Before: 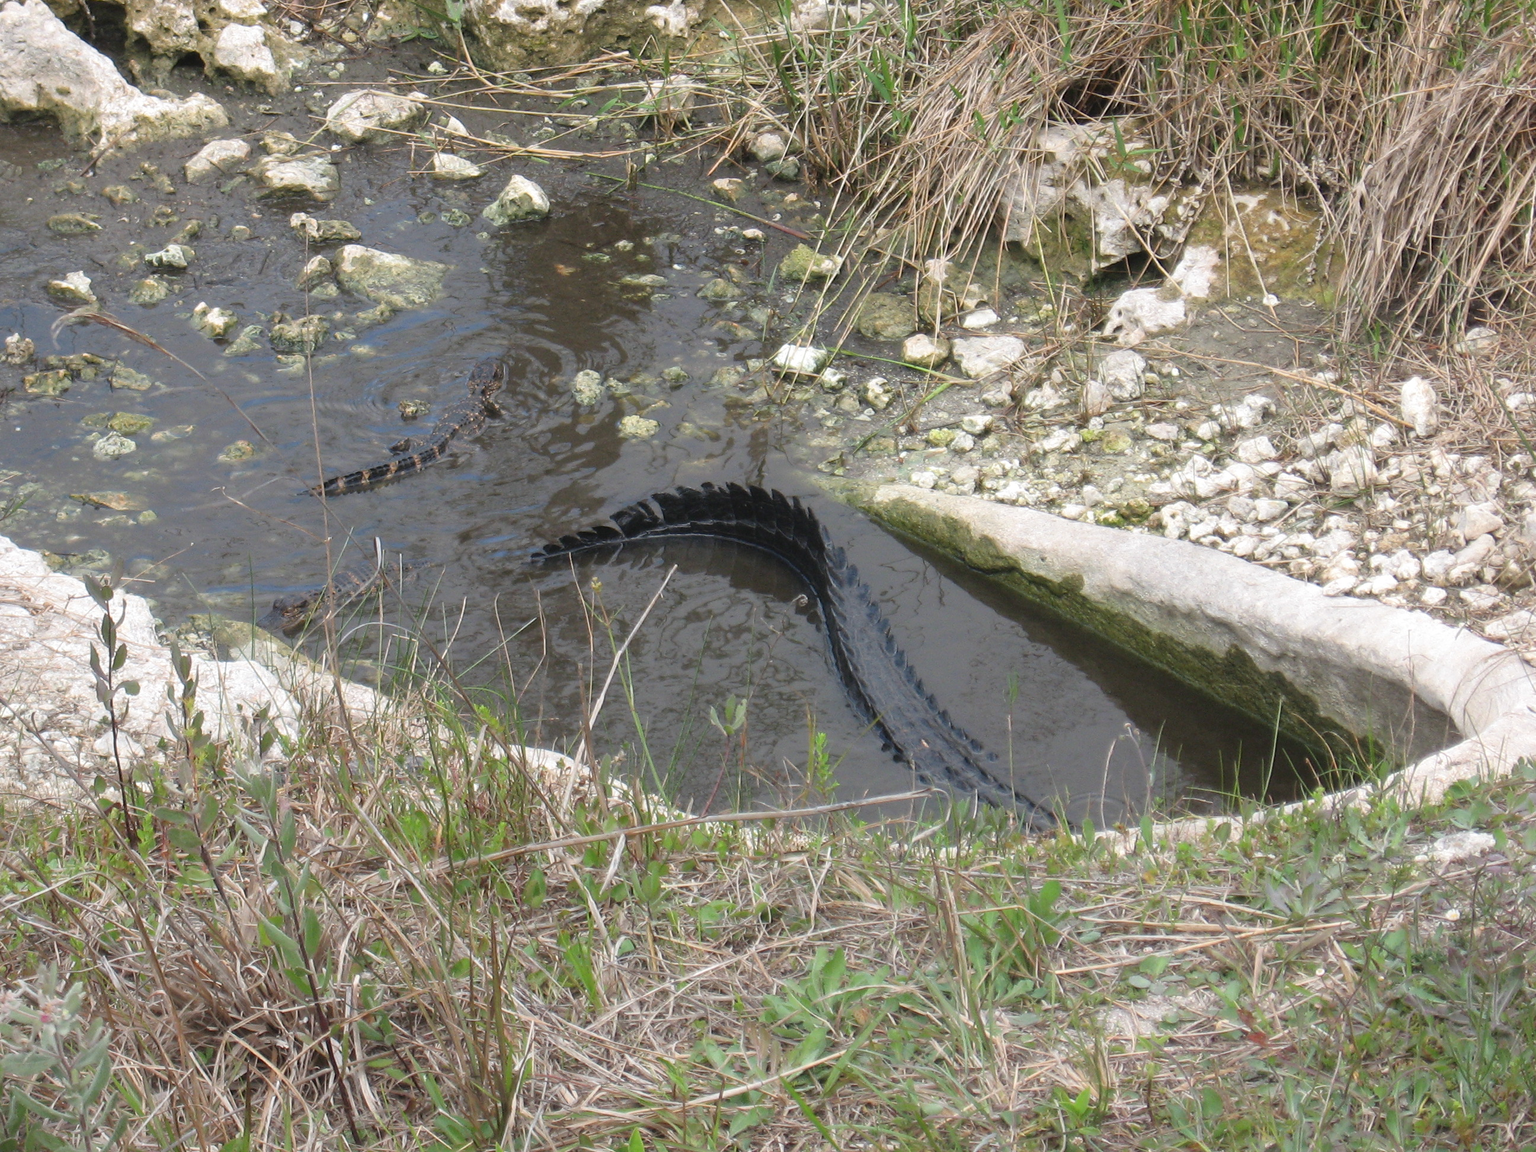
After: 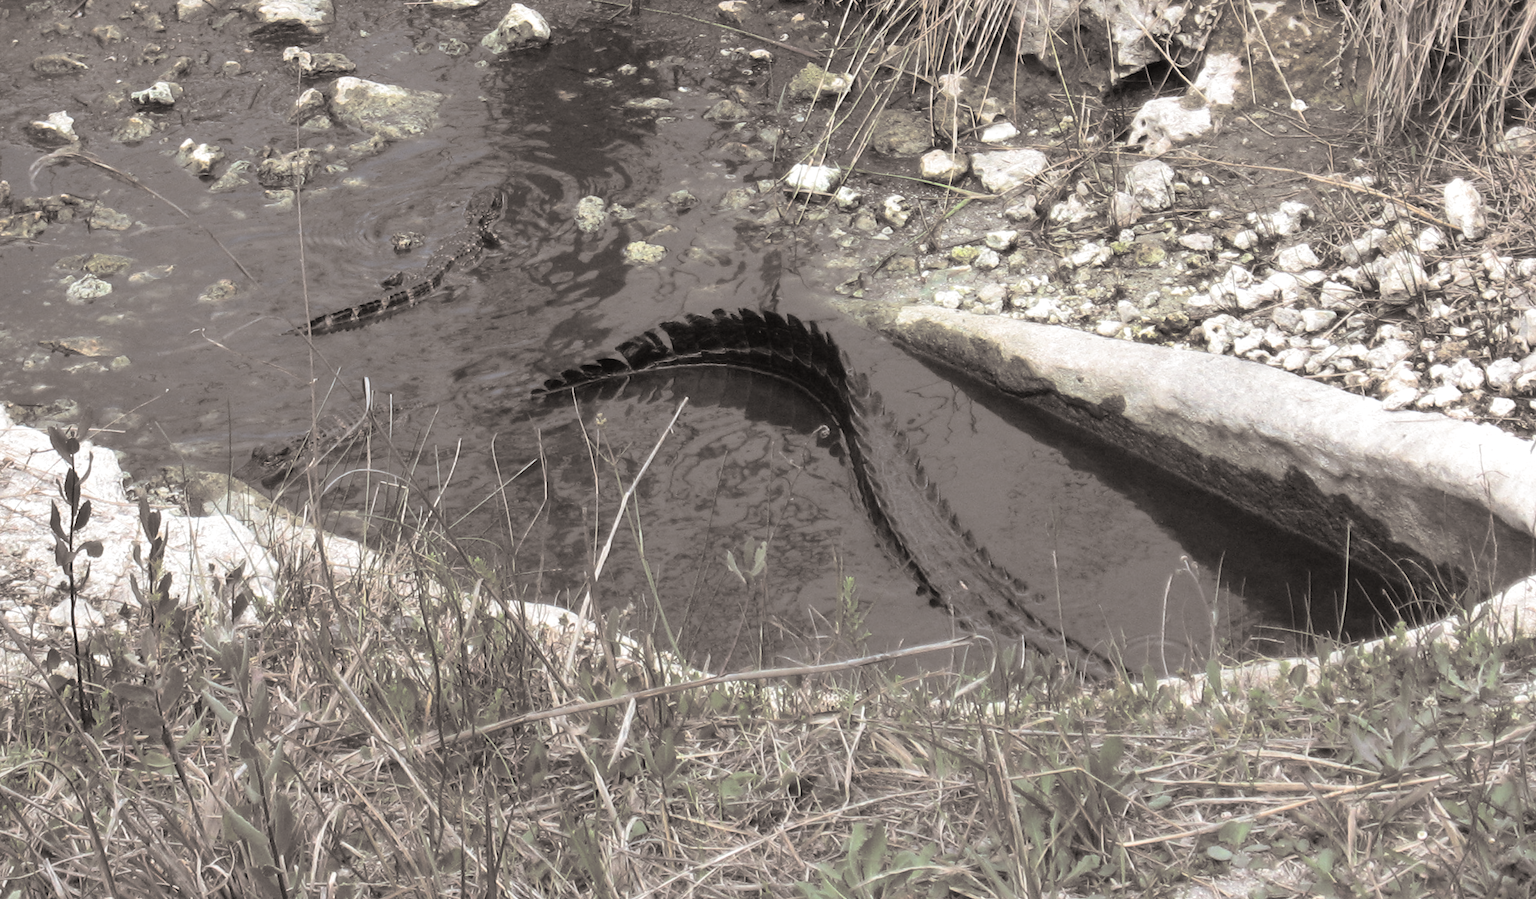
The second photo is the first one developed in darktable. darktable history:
crop and rotate: top 12.5%, bottom 12.5%
split-toning: shadows › hue 26°, shadows › saturation 0.09, highlights › hue 40°, highlights › saturation 0.18, balance -63, compress 0%
shadows and highlights: radius 171.16, shadows 27, white point adjustment 3.13, highlights -67.95, soften with gaussian
rotate and perspective: rotation -1.68°, lens shift (vertical) -0.146, crop left 0.049, crop right 0.912, crop top 0.032, crop bottom 0.96
exposure: black level correction 0.001, compensate highlight preservation false
white balance: red 1, blue 1
